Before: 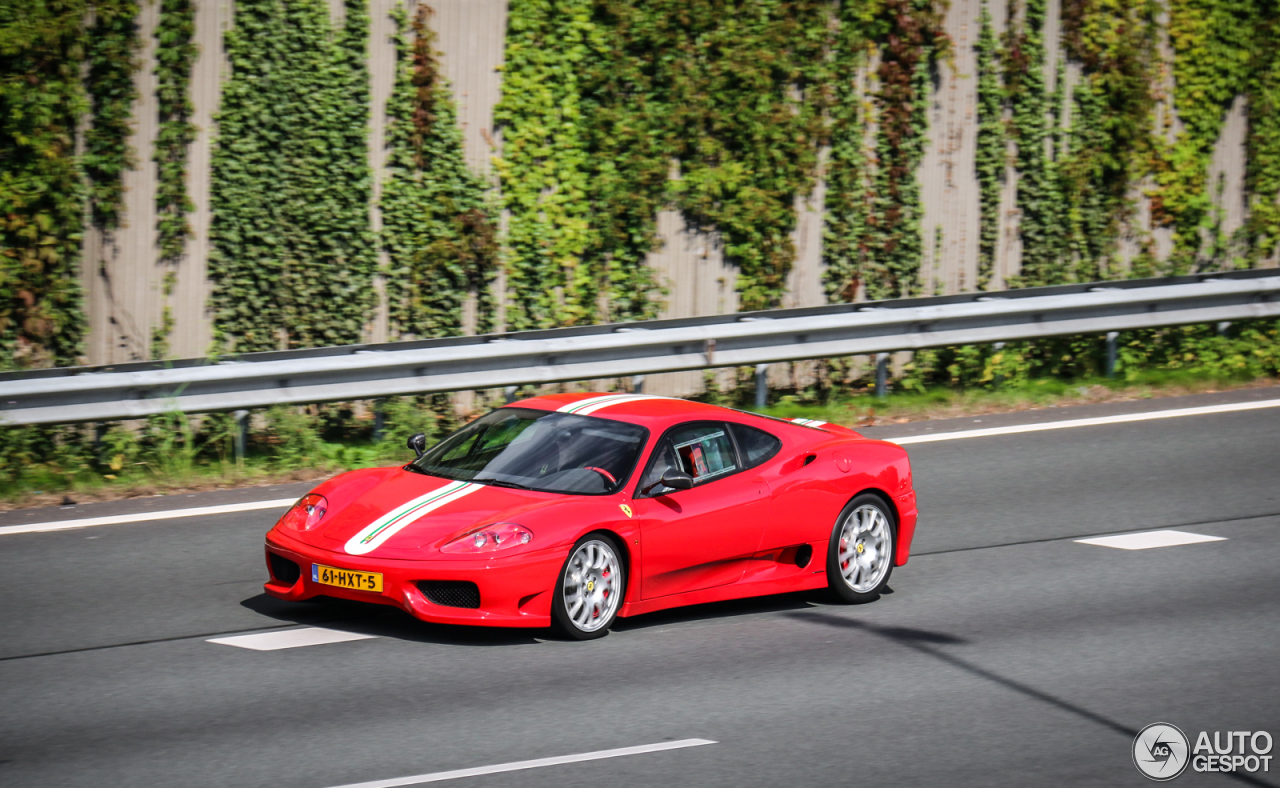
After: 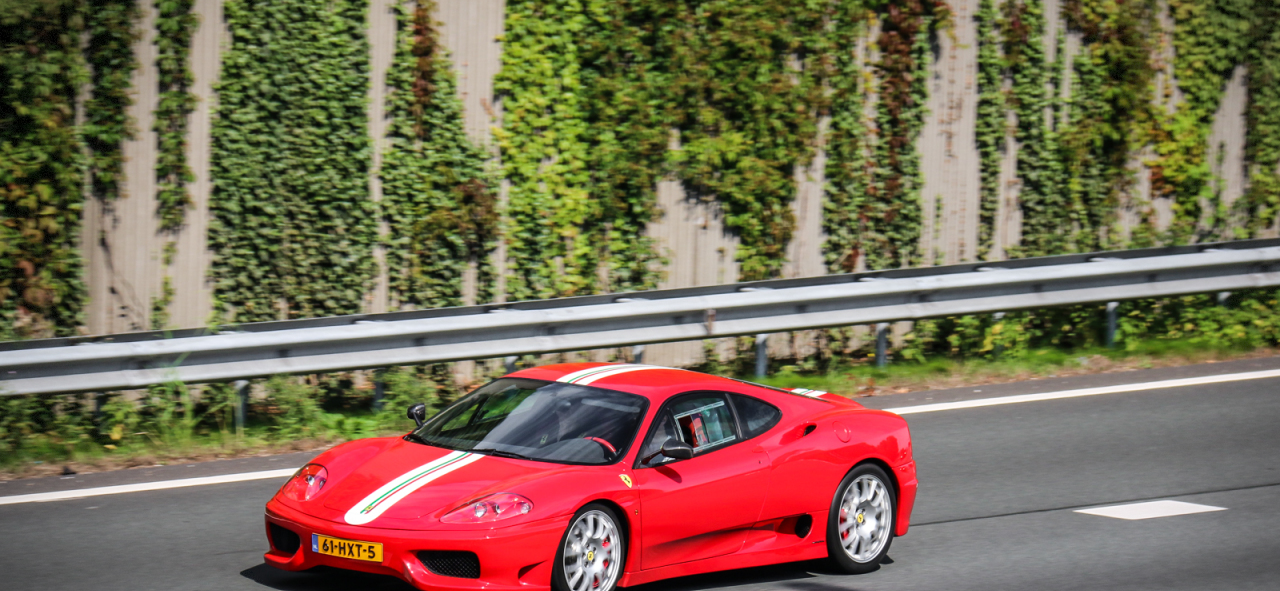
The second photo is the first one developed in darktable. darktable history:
vignetting: fall-off start 91%, fall-off radius 39.39%, brightness -0.182, saturation -0.3, width/height ratio 1.219, shape 1.3, dithering 8-bit output, unbound false
crop: top 3.857%, bottom 21.132%
